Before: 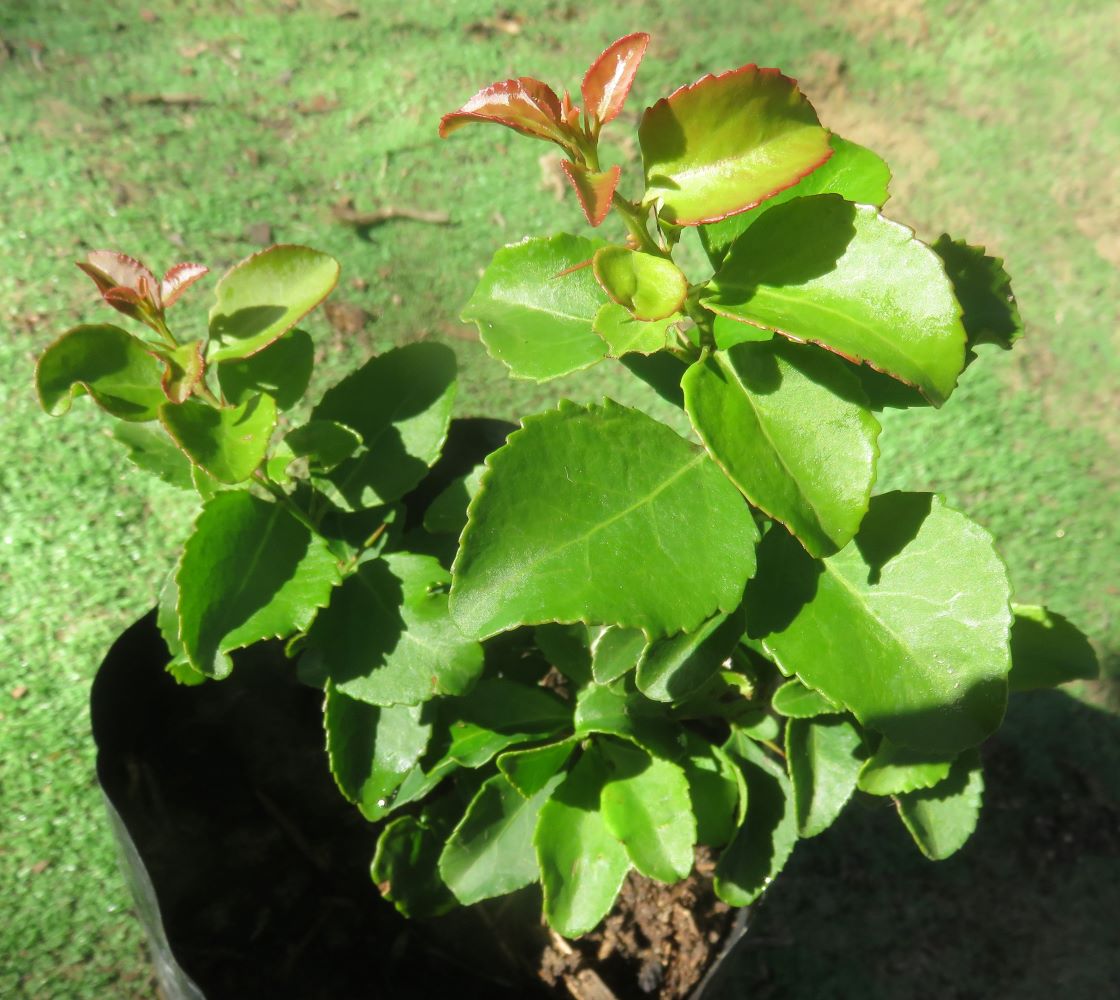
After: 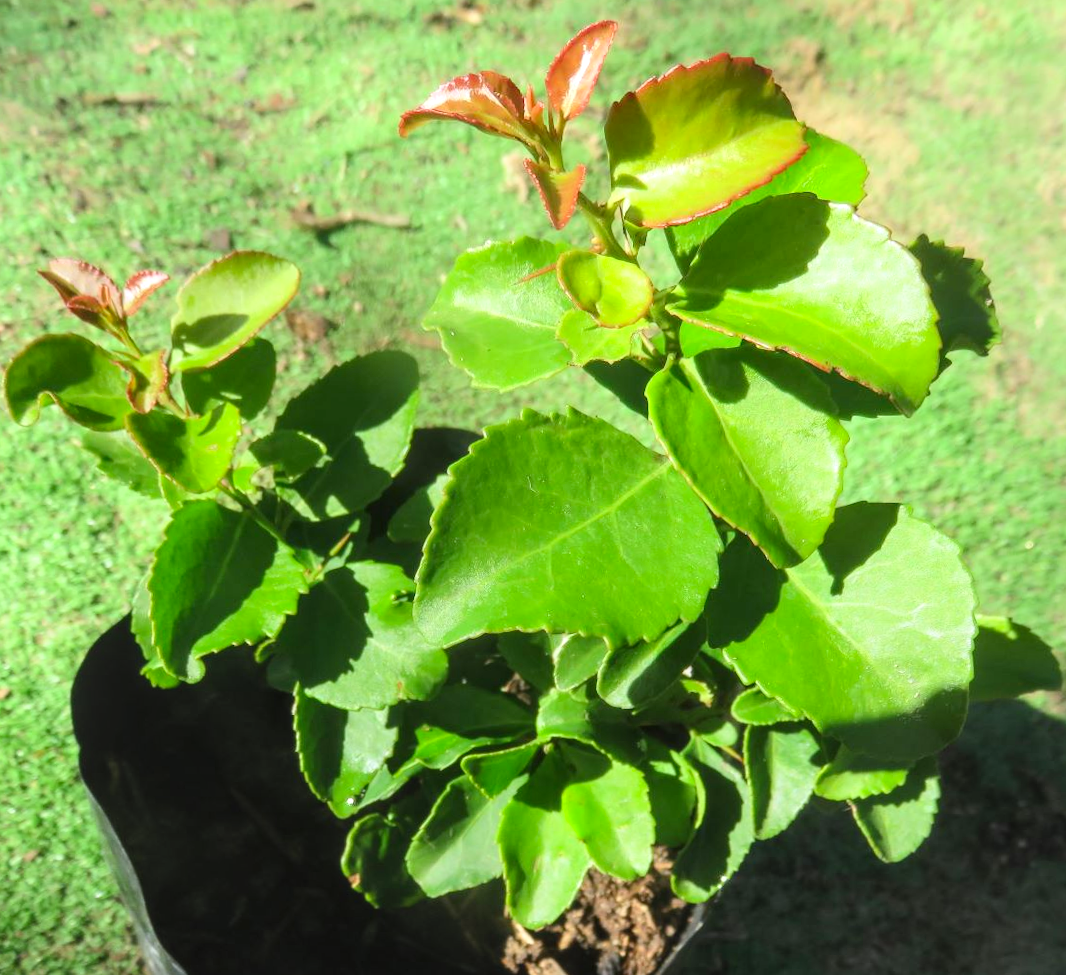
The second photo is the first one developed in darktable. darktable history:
white balance: red 0.983, blue 1.036
contrast brightness saturation: contrast 0.2, brightness 0.16, saturation 0.22
rotate and perspective: rotation 0.074°, lens shift (vertical) 0.096, lens shift (horizontal) -0.041, crop left 0.043, crop right 0.952, crop top 0.024, crop bottom 0.979
local contrast: on, module defaults
